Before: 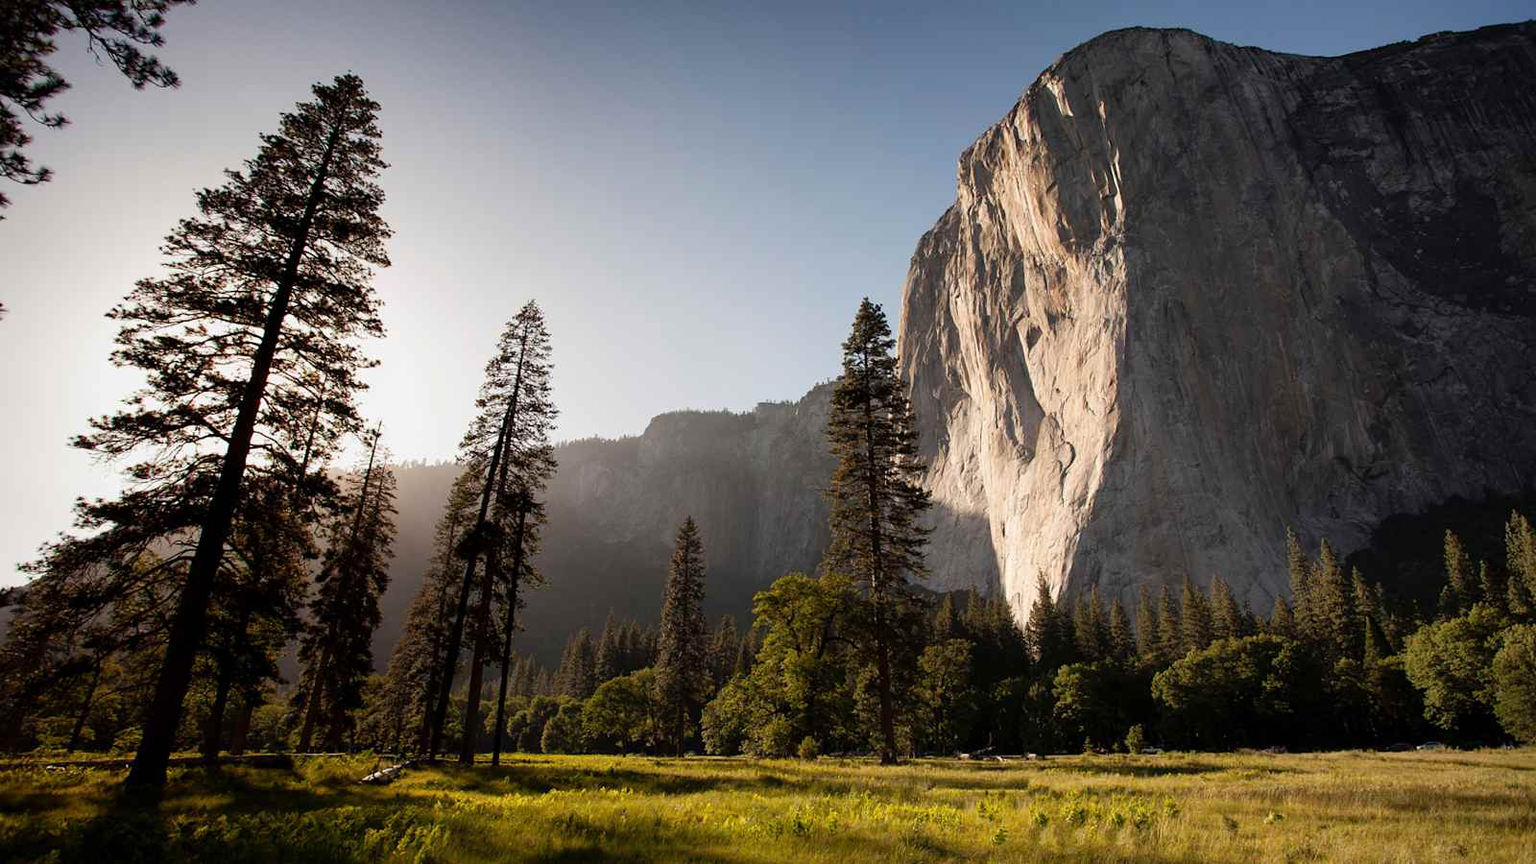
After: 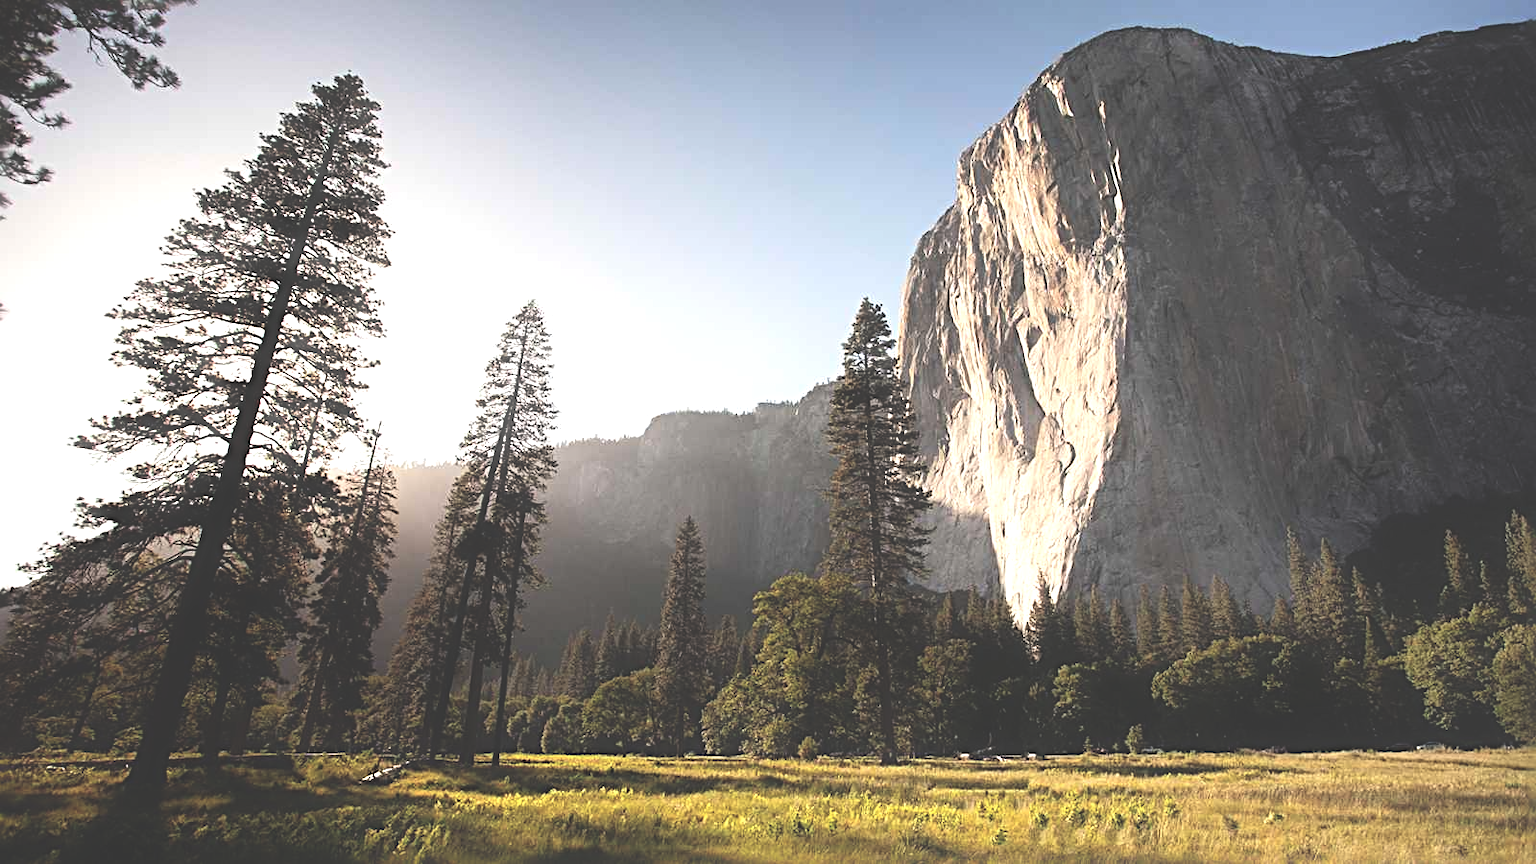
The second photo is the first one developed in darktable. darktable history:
contrast brightness saturation: brightness 0.153
tone equalizer: -8 EV -0.758 EV, -7 EV -0.726 EV, -6 EV -0.595 EV, -5 EV -0.412 EV, -3 EV 0.386 EV, -2 EV 0.6 EV, -1 EV 0.68 EV, +0 EV 0.725 EV, edges refinement/feathering 500, mask exposure compensation -1.57 EV, preserve details guided filter
sharpen: radius 3.994
haze removal: strength -0.098, compatibility mode true, adaptive false
exposure: black level correction -0.027, compensate exposure bias true, compensate highlight preservation false
